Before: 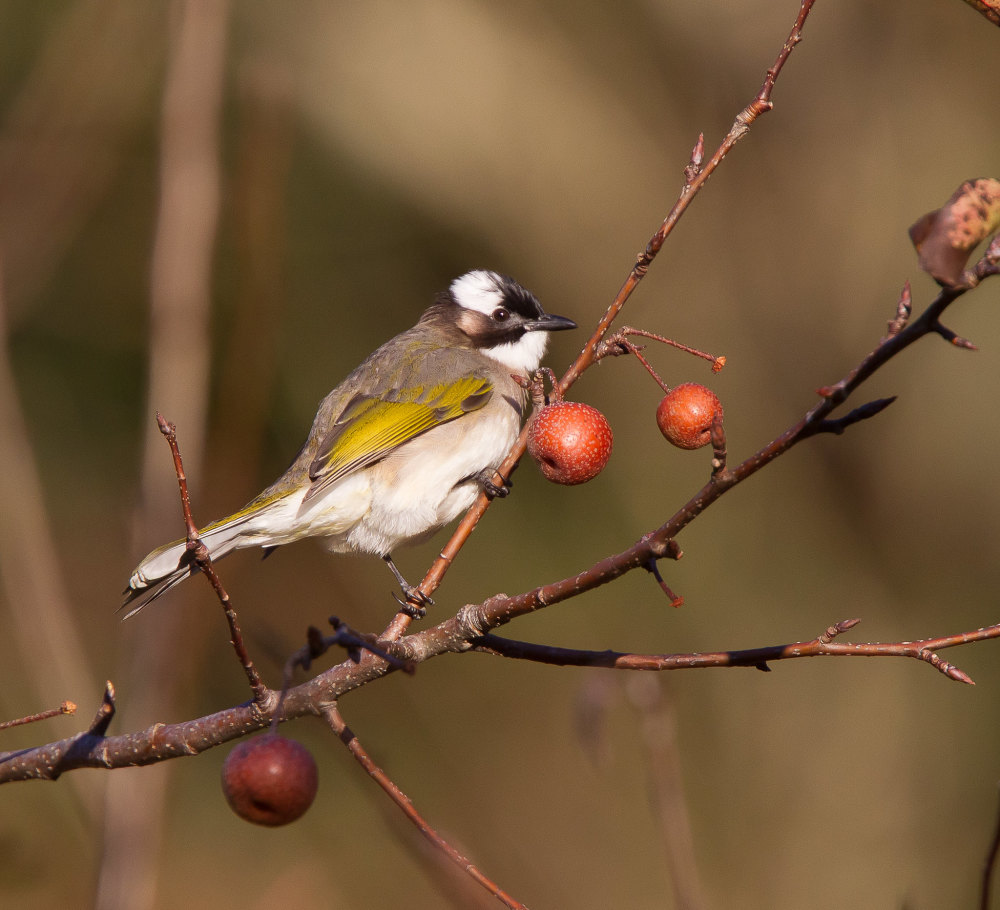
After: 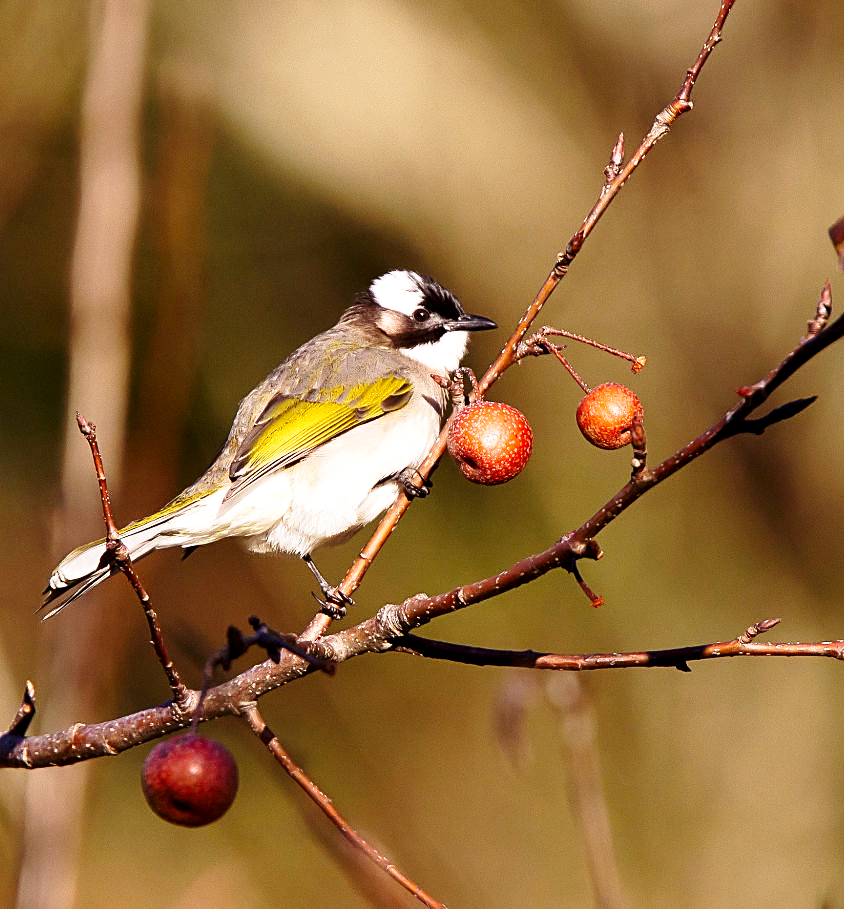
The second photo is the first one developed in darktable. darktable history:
exposure: black level correction 0.007, compensate highlight preservation false
crop: left 8.084%, right 7.455%
base curve: curves: ch0 [(0, 0) (0.028, 0.03) (0.121, 0.232) (0.46, 0.748) (0.859, 0.968) (1, 1)], preserve colors none
tone equalizer: -8 EV -0.456 EV, -7 EV -0.375 EV, -6 EV -0.307 EV, -5 EV -0.218 EV, -3 EV 0.224 EV, -2 EV 0.344 EV, -1 EV 0.395 EV, +0 EV 0.396 EV, edges refinement/feathering 500, mask exposure compensation -1.57 EV, preserve details no
sharpen: on, module defaults
